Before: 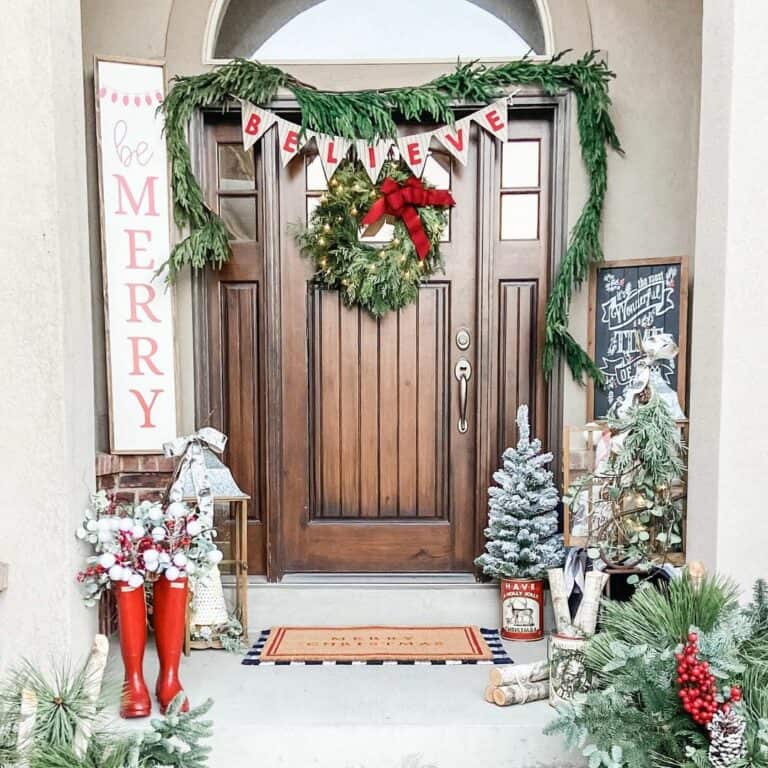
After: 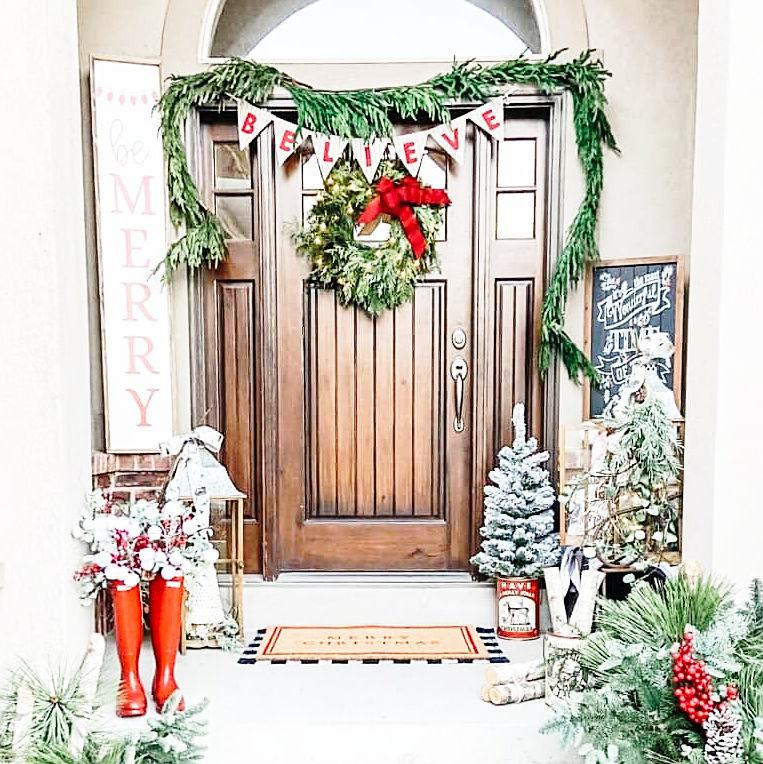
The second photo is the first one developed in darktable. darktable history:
base curve: curves: ch0 [(0, 0) (0.028, 0.03) (0.121, 0.232) (0.46, 0.748) (0.859, 0.968) (1, 1)], preserve colors none
sharpen: on, module defaults
crop and rotate: left 0.614%, top 0.179%, bottom 0.309%
